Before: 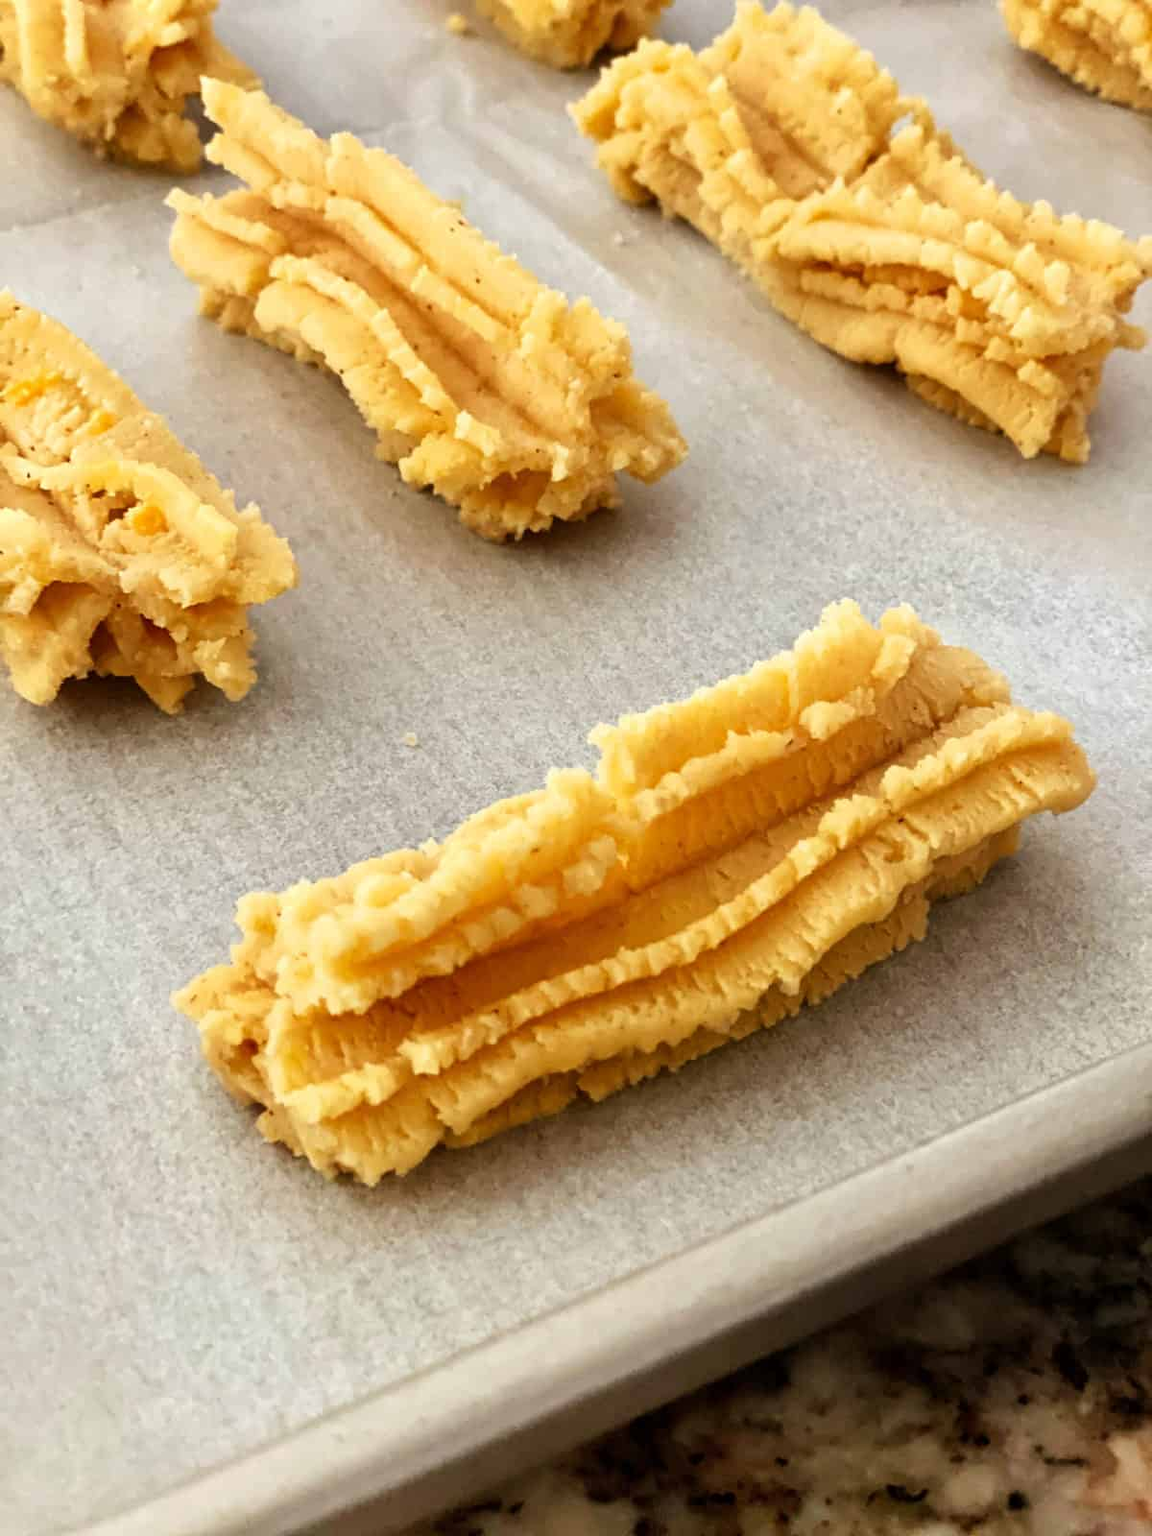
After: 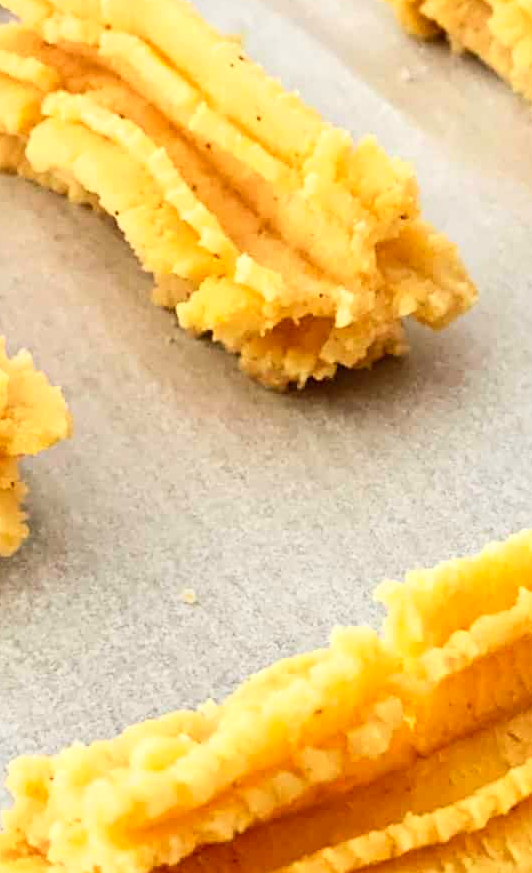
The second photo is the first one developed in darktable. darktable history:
crop: left 19.943%, top 10.885%, right 35.655%, bottom 34.549%
contrast brightness saturation: contrast 0.202, brightness 0.164, saturation 0.223
sharpen: amount 0.21
